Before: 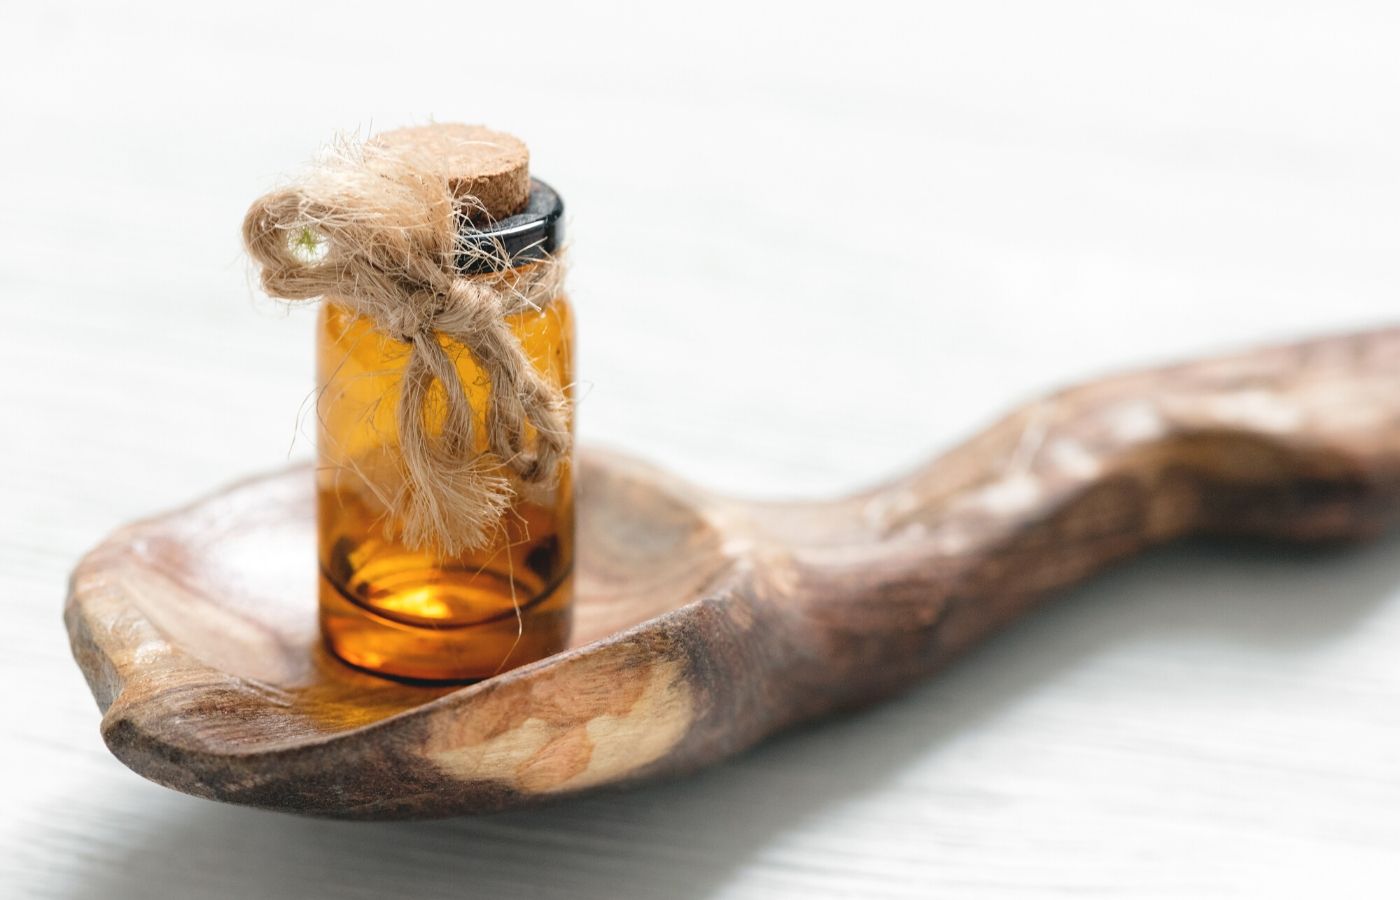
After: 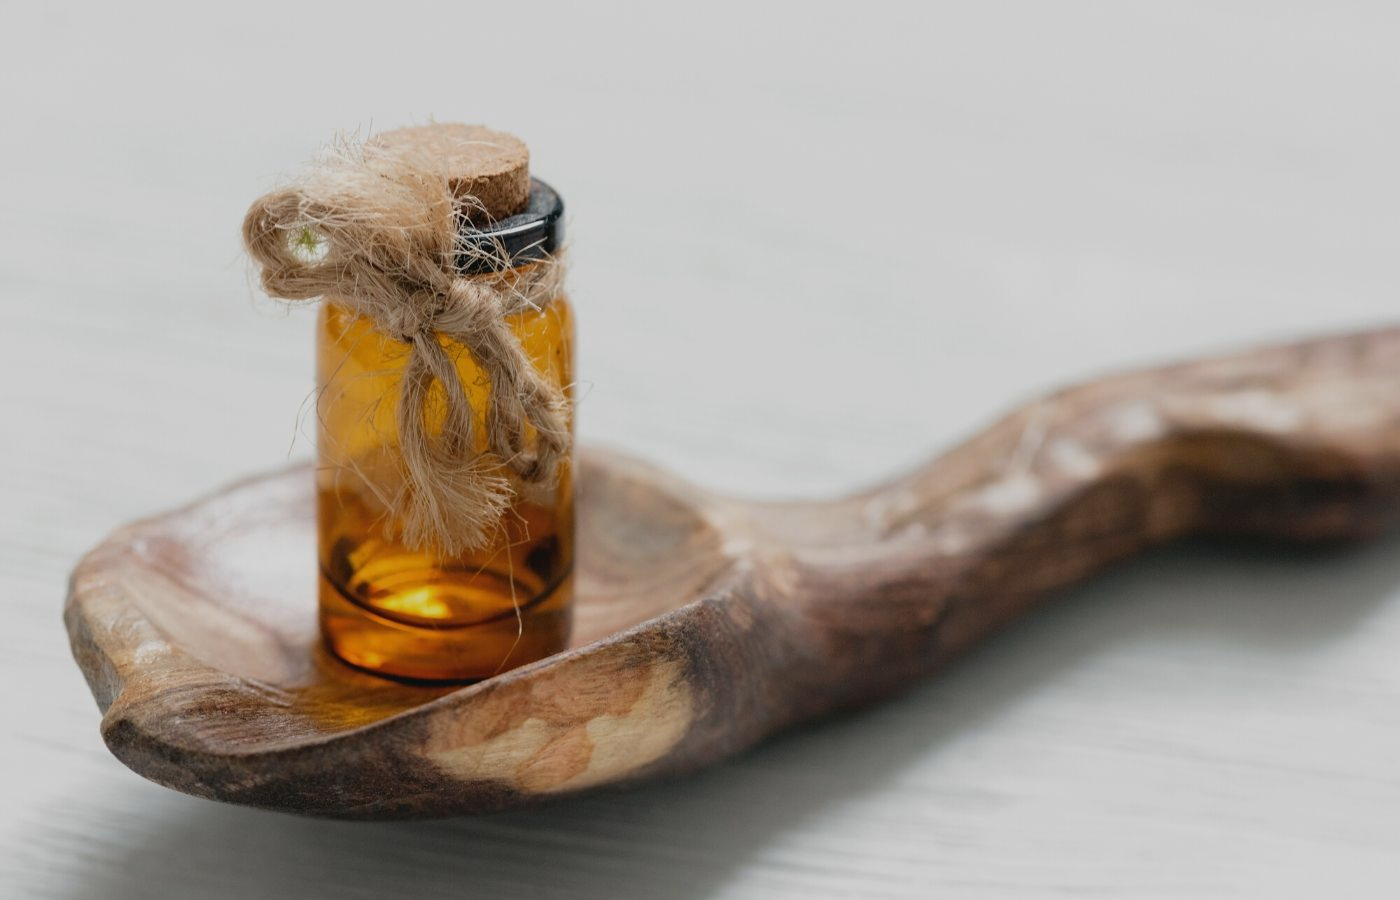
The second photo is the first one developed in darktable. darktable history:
contrast brightness saturation: contrast 0.03, brightness -0.04
exposure: exposure -0.582 EV, compensate highlight preservation false
